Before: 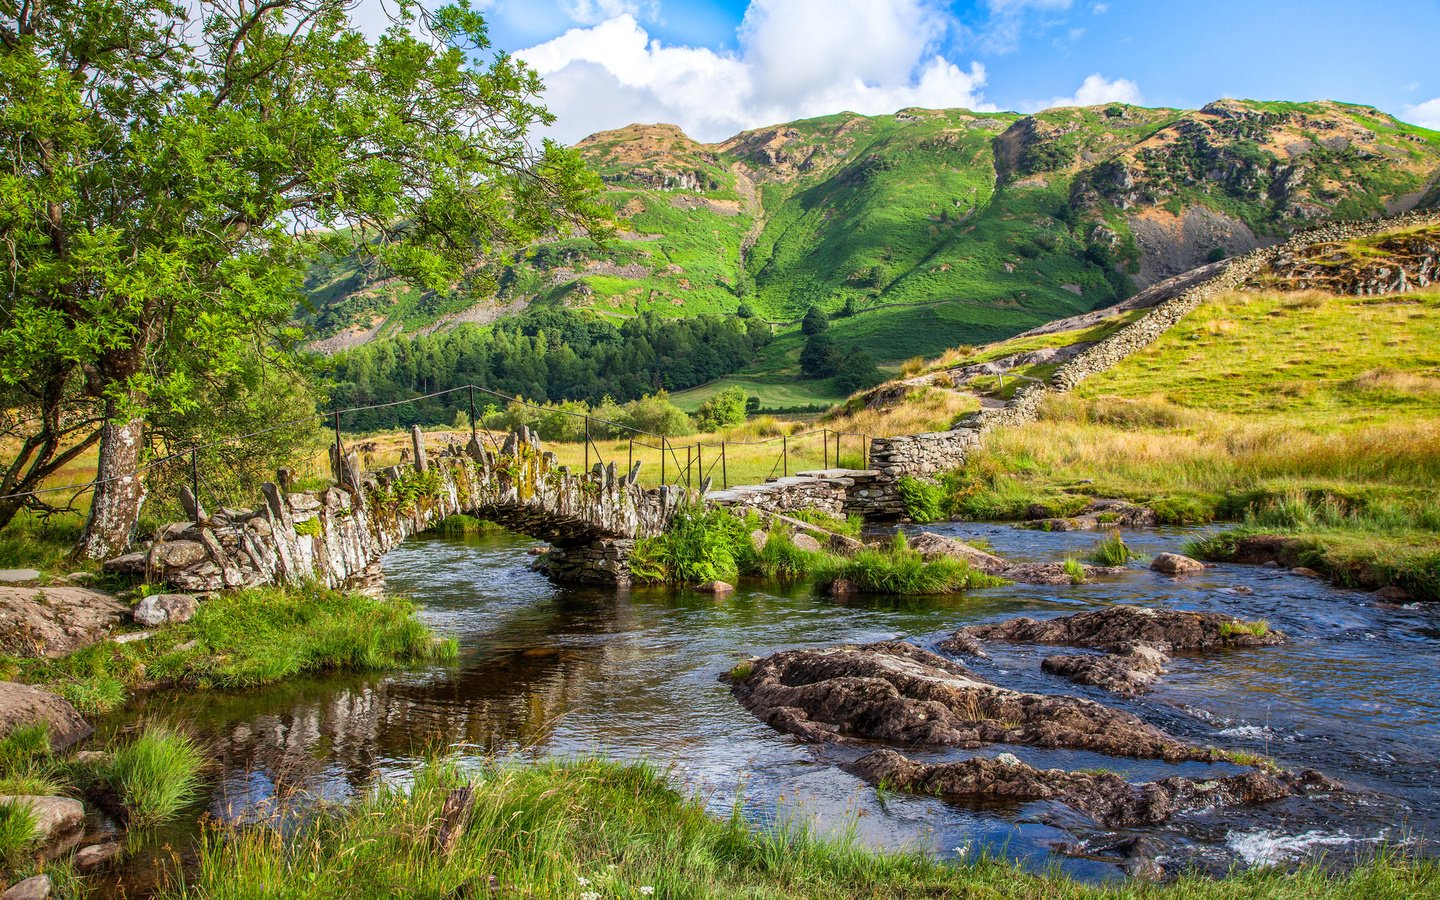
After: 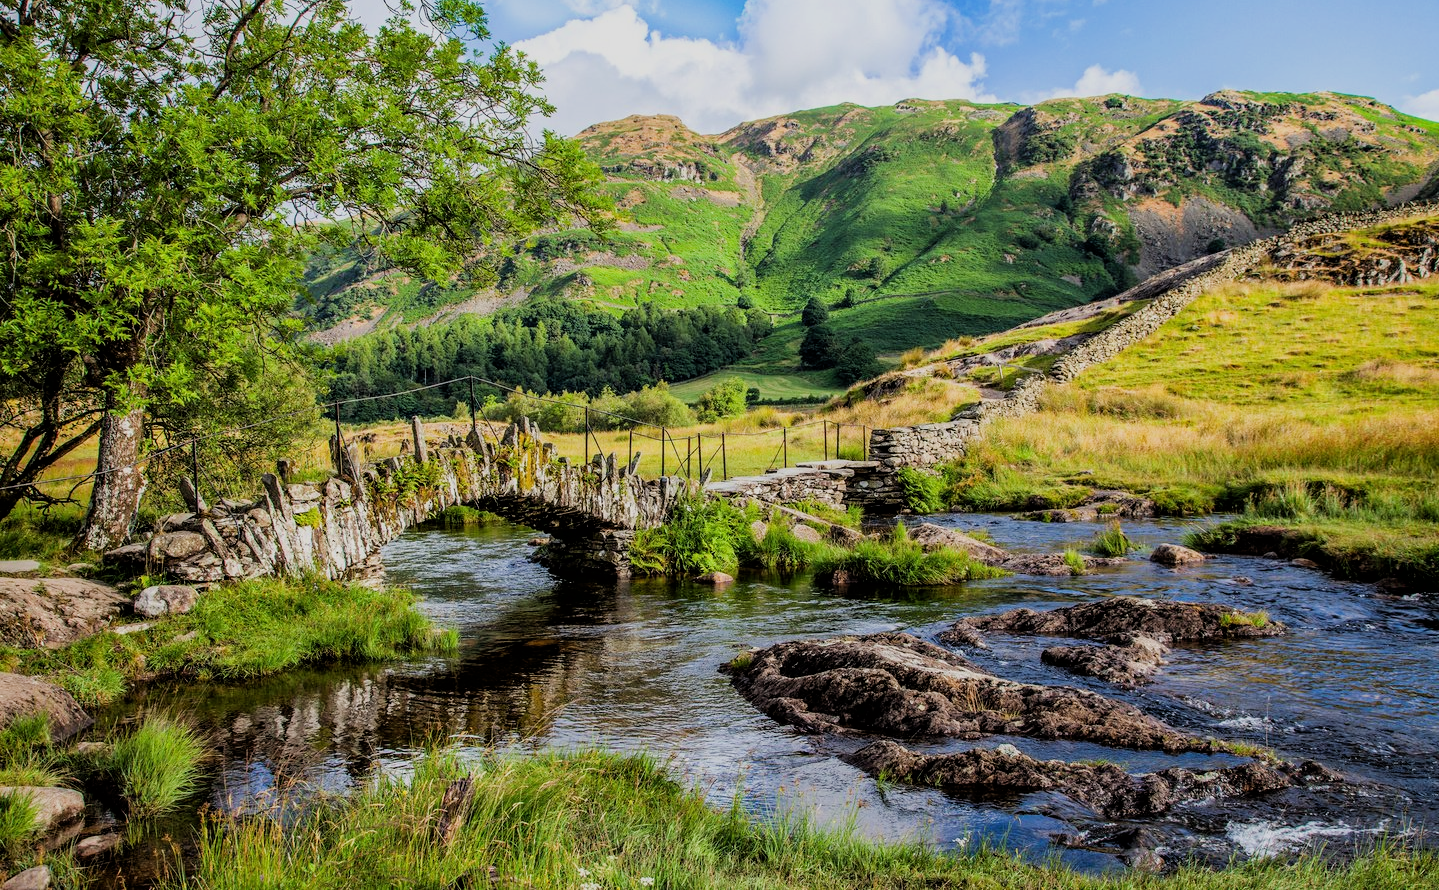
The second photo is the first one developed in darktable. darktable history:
filmic rgb: black relative exposure -5 EV, hardness 2.88, contrast 1.1, highlights saturation mix -20%
crop: top 1.049%, right 0.001%
